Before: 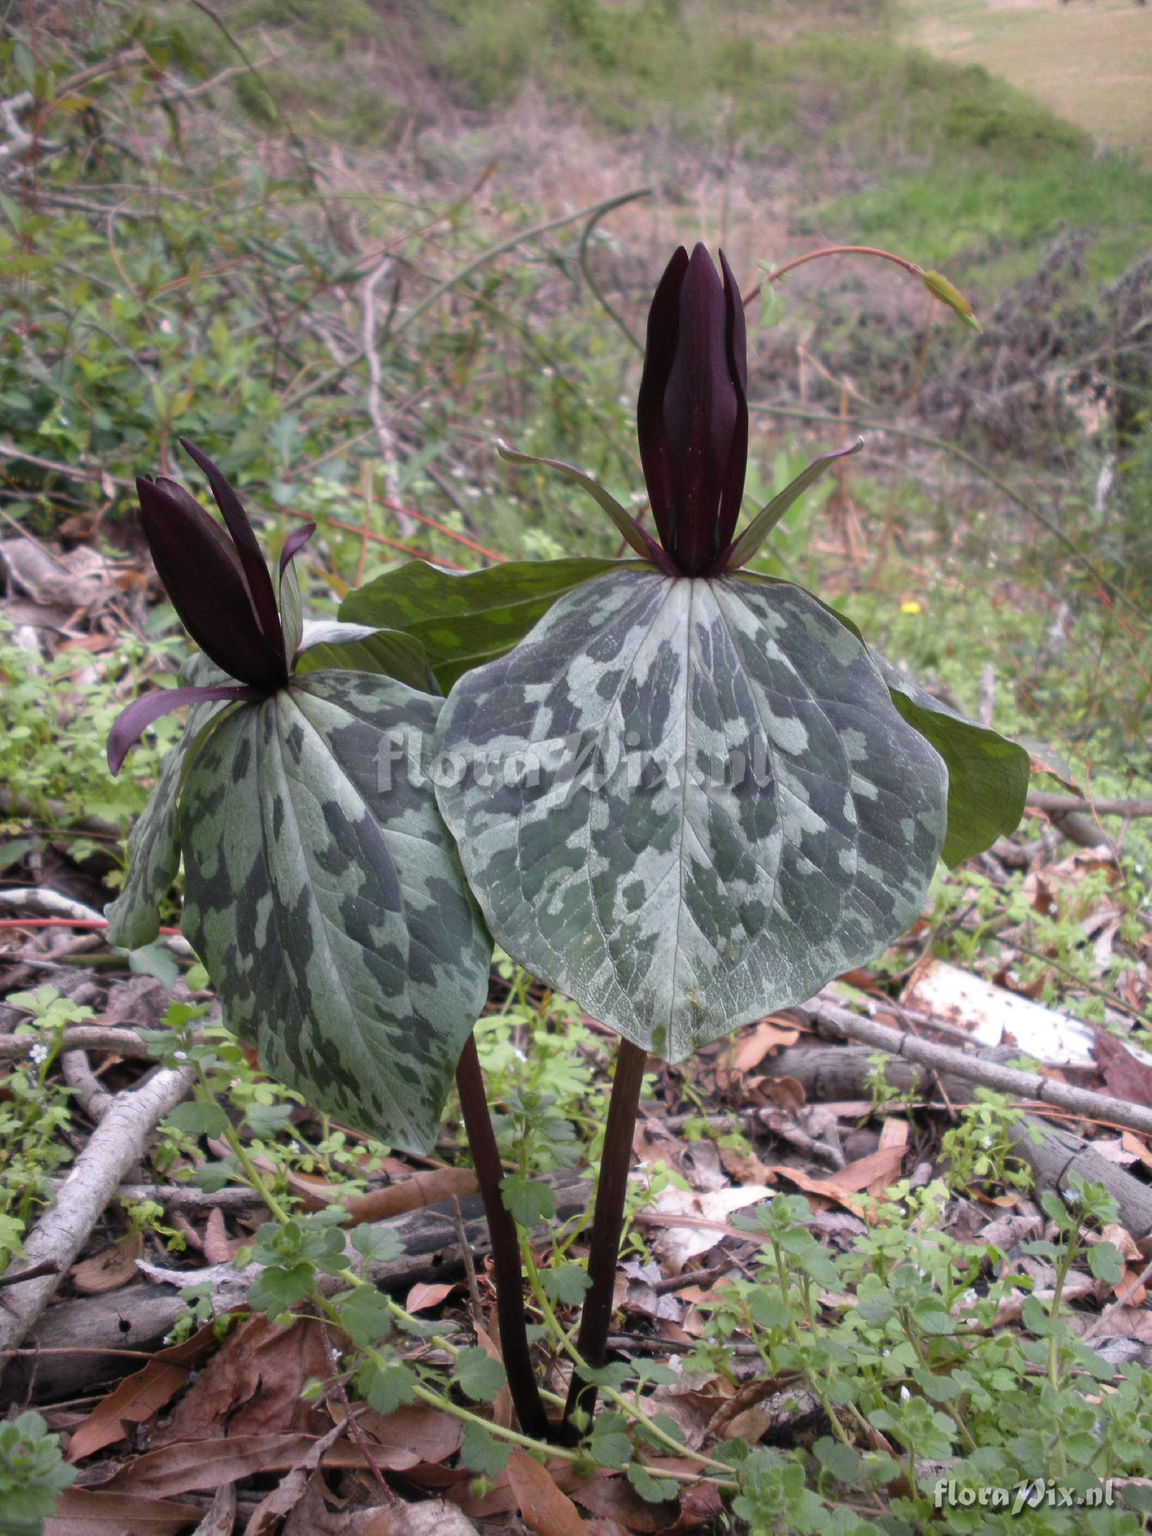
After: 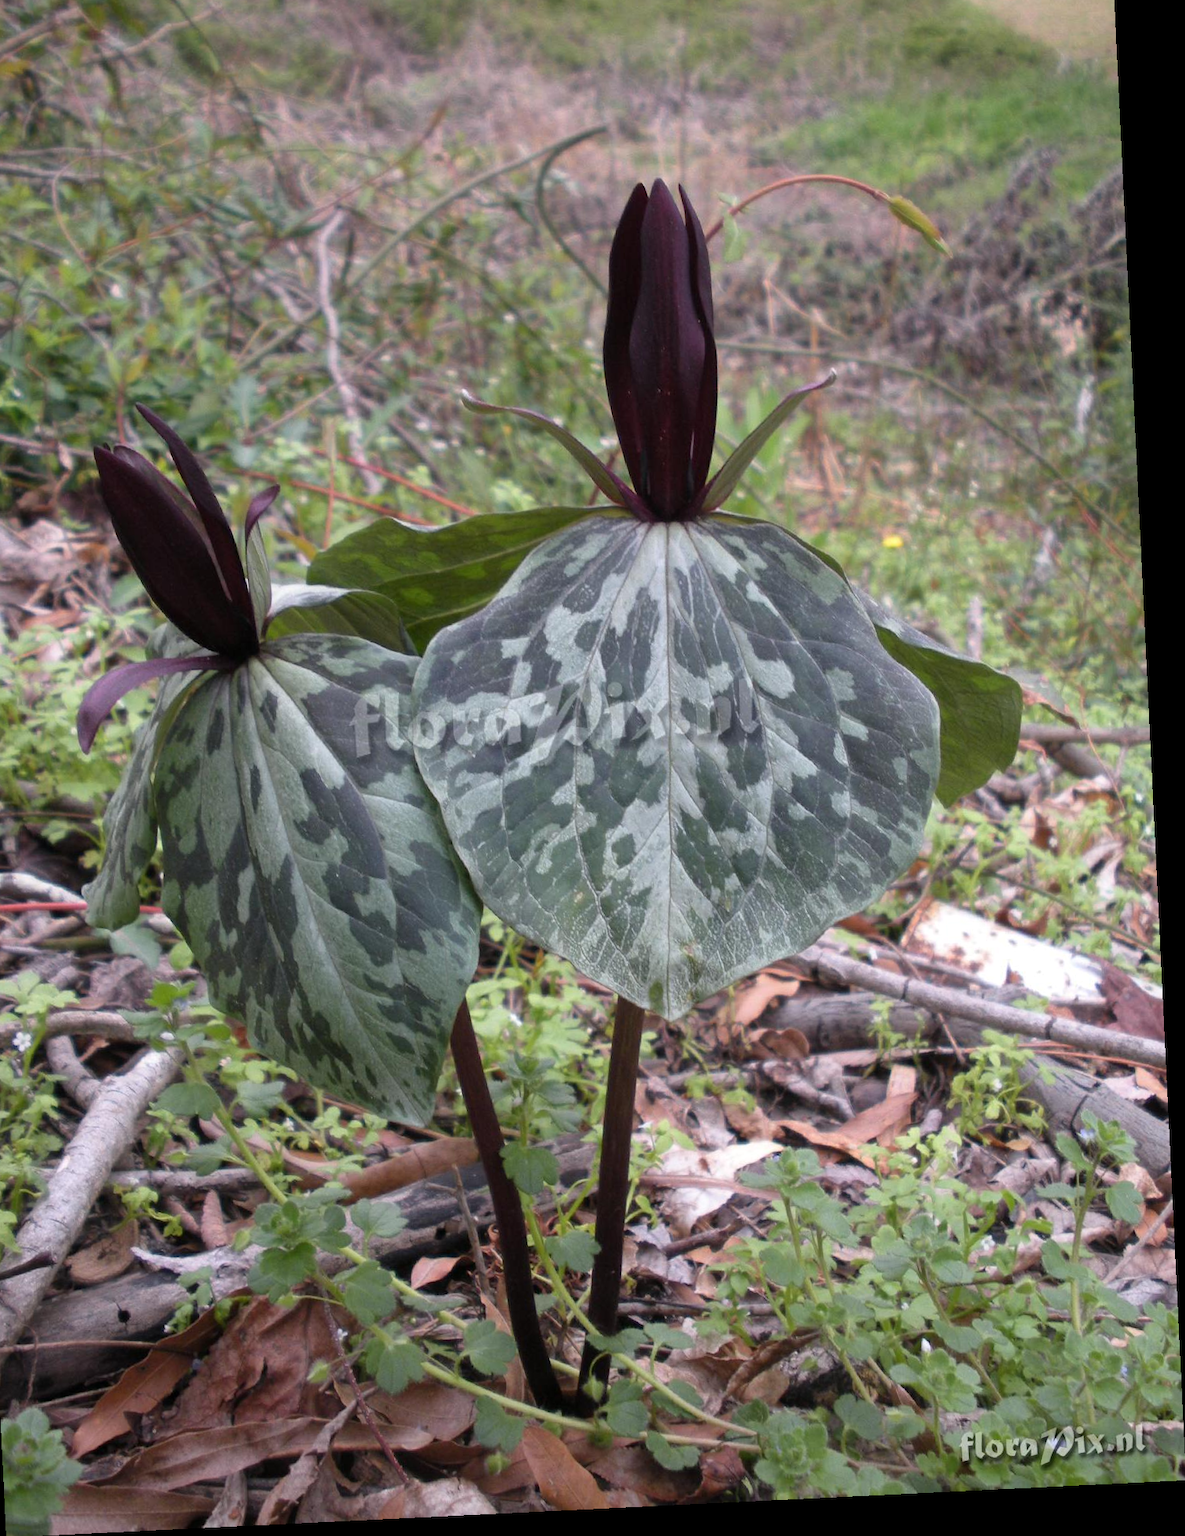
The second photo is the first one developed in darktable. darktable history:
local contrast: mode bilateral grid, contrast 9, coarseness 25, detail 115%, midtone range 0.2
crop and rotate: angle 2.78°, left 5.586%, top 5.679%
